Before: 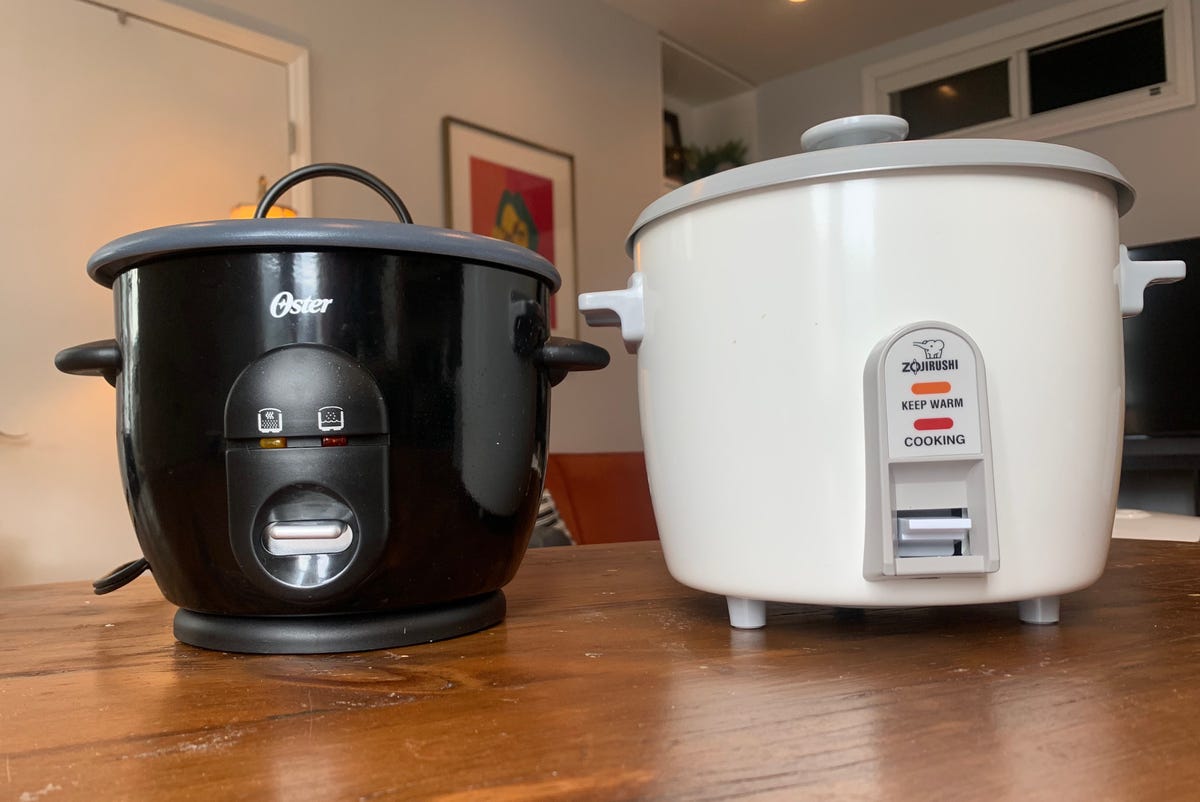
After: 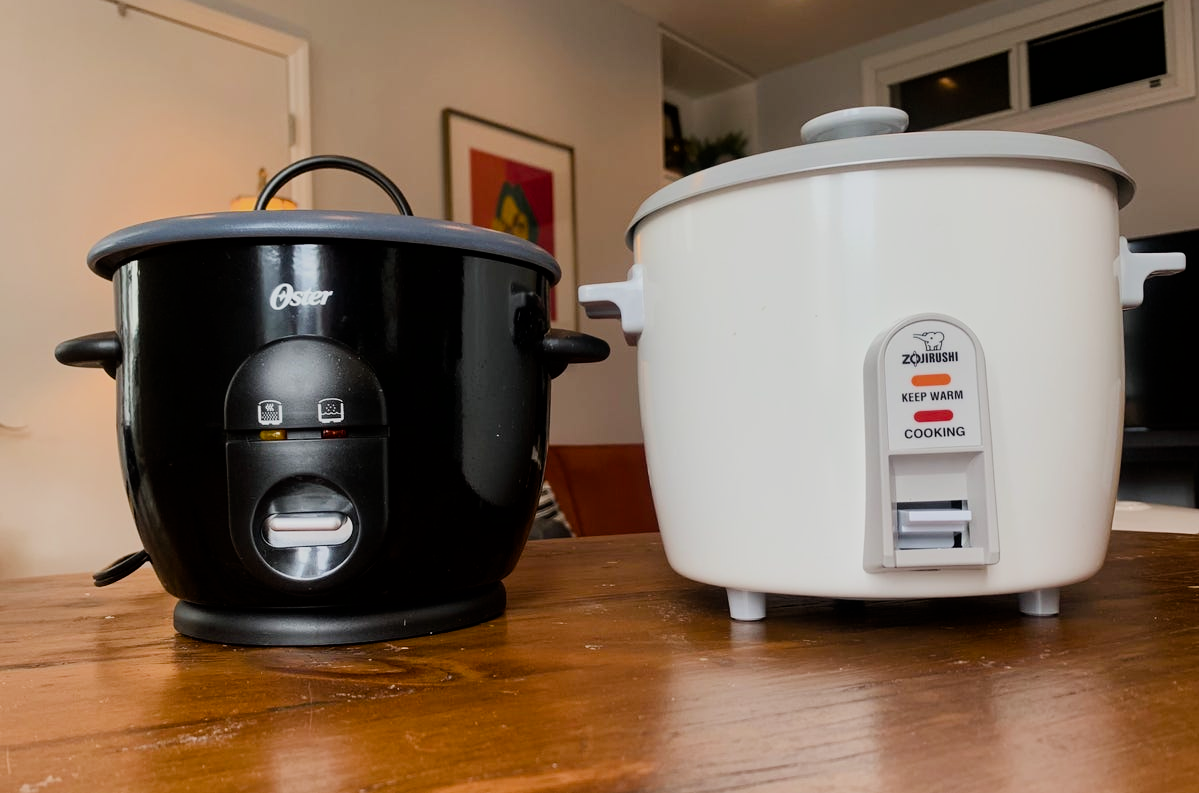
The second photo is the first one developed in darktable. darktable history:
exposure: exposure -0.116 EV, compensate exposure bias true, compensate highlight preservation false
color balance rgb: shadows lift › luminance -20%, power › hue 72.24°, highlights gain › luminance 15%, global offset › hue 171.6°, perceptual saturation grading › highlights -15%, perceptual saturation grading › shadows 25%, global vibrance 30%, contrast 10%
filmic rgb: black relative exposure -16 EV, white relative exposure 6.92 EV, hardness 4.7
crop: top 1.049%, right 0.001%
